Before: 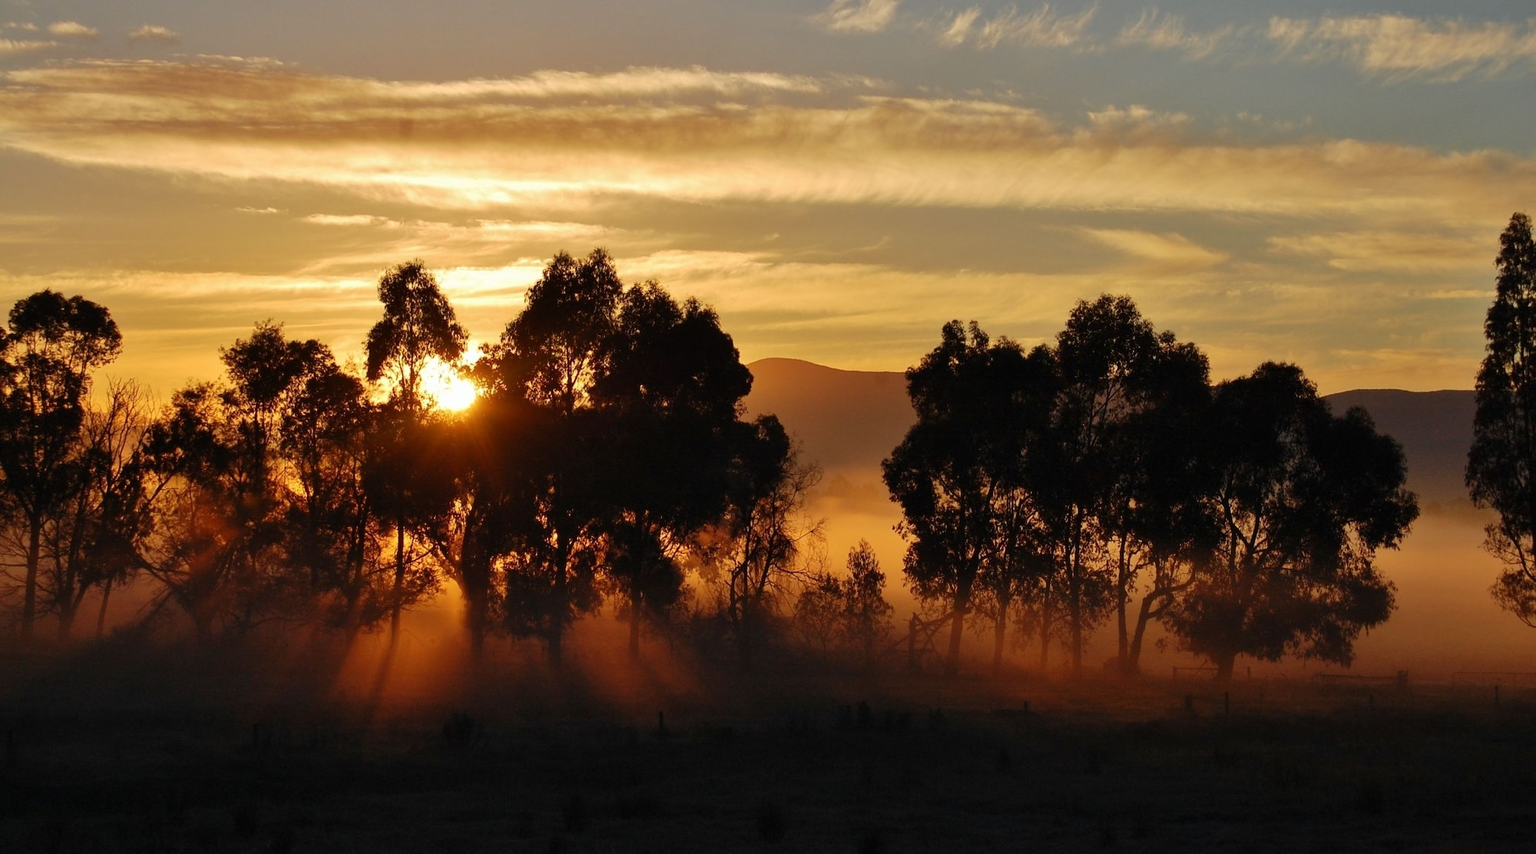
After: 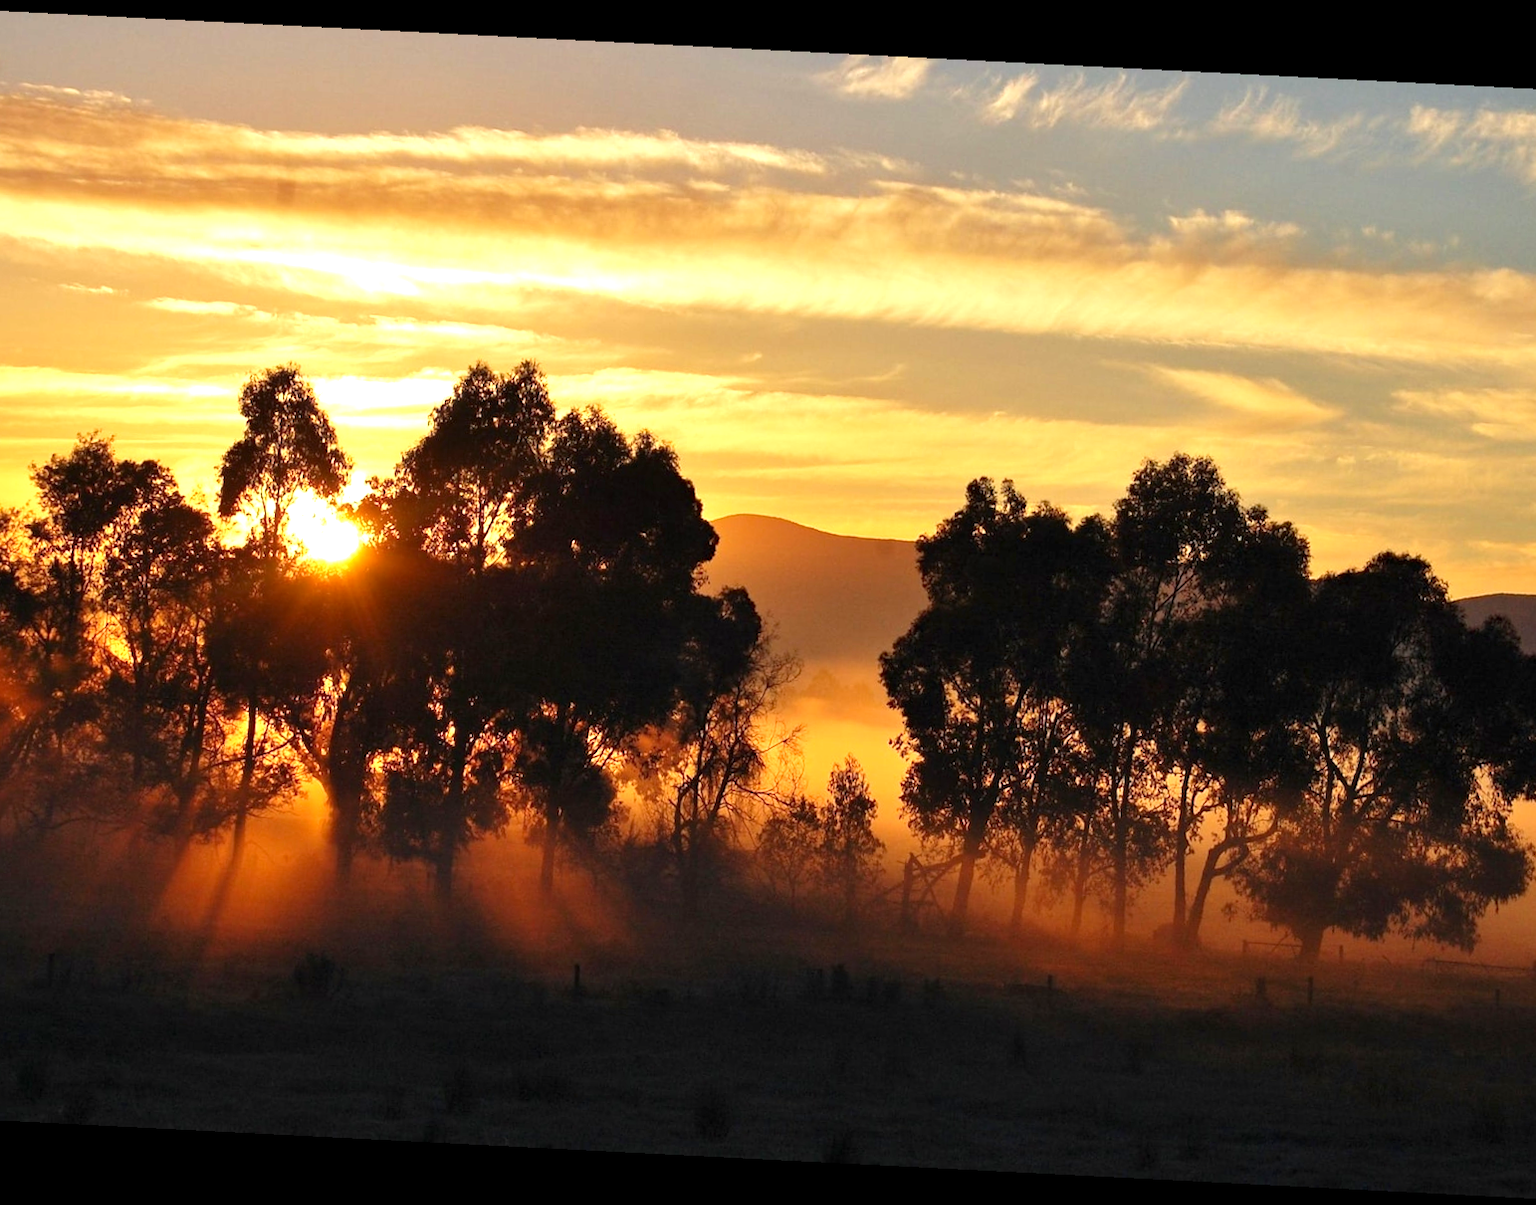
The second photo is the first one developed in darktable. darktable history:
haze removal: compatibility mode true, adaptive false
exposure: exposure 1 EV, compensate highlight preservation false
crop and rotate: angle -2.92°, left 14.09%, top 0.025%, right 10.783%, bottom 0.029%
